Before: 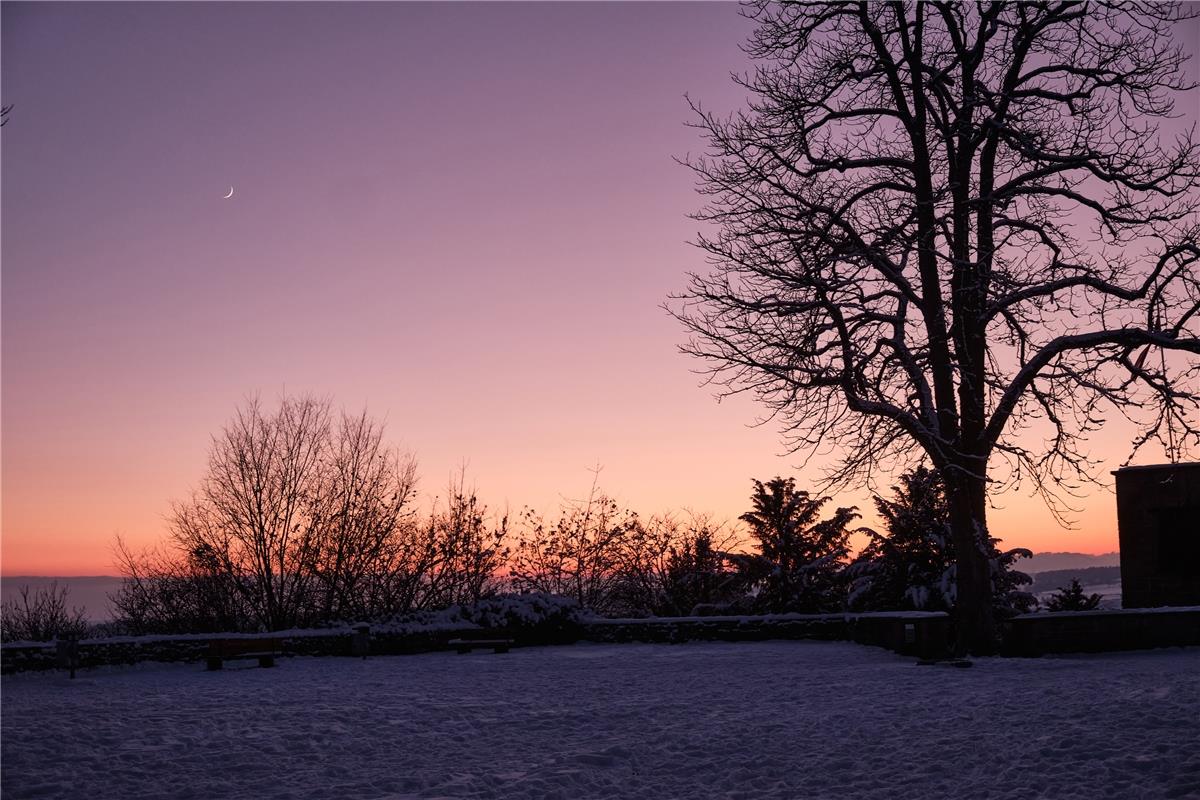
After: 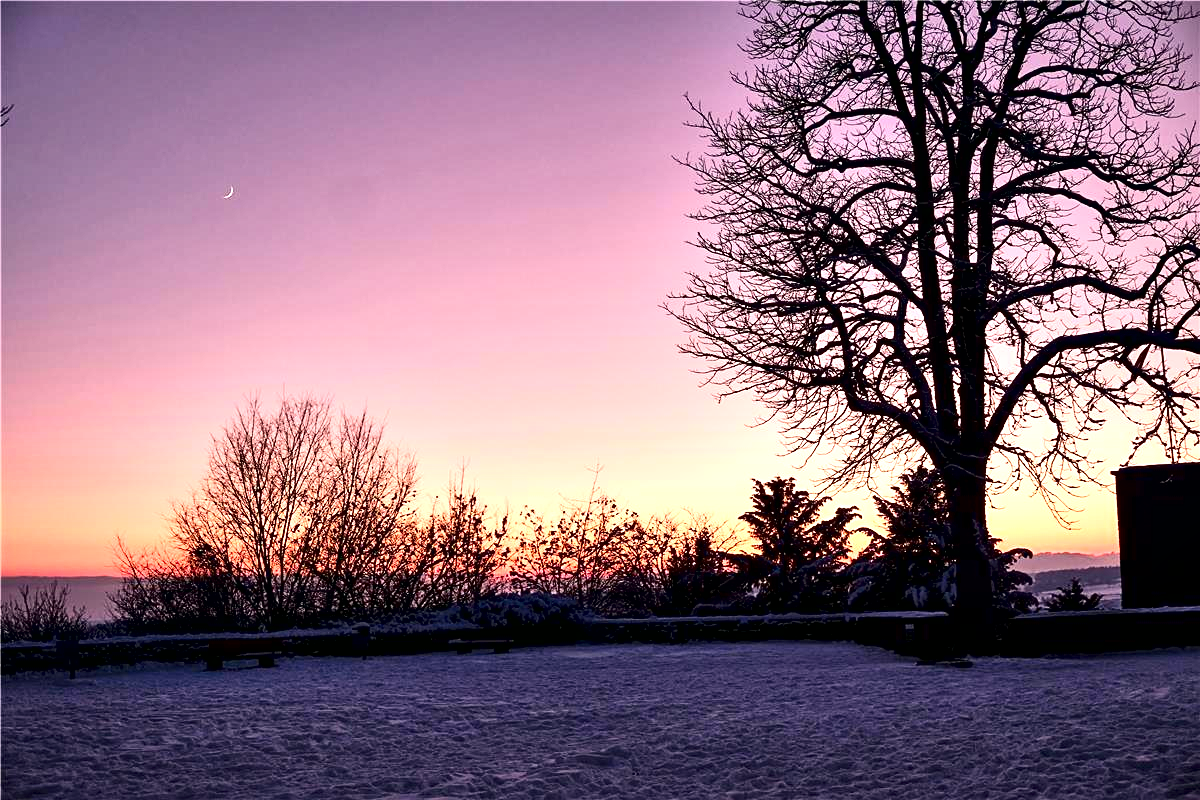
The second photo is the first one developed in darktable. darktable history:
color correction: highlights a* 3.21, highlights b* 2.2, saturation 1.19
sharpen: amount 0.204
exposure: exposure 0.56 EV, compensate highlight preservation false
contrast equalizer: y [[0.6 ×6], [0.55 ×6], [0 ×6], [0 ×6], [0 ×6]]
contrast brightness saturation: contrast 0.149, brightness 0.052
